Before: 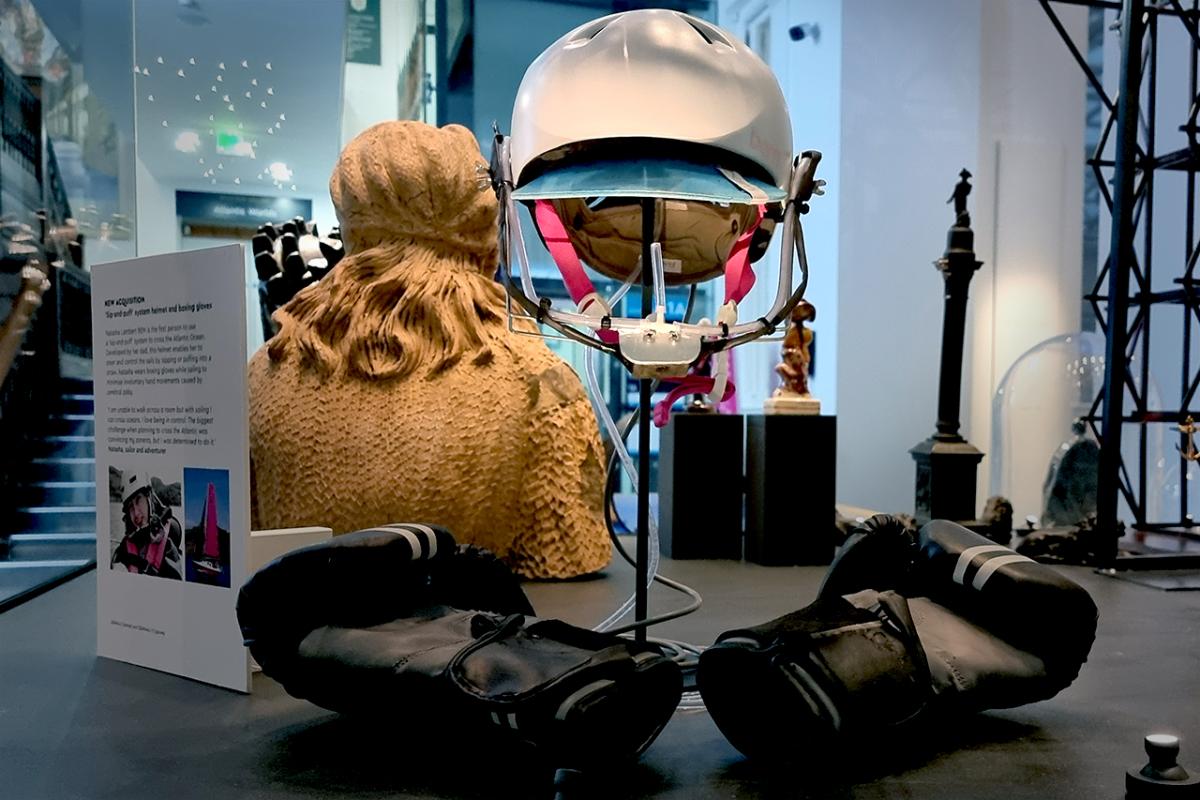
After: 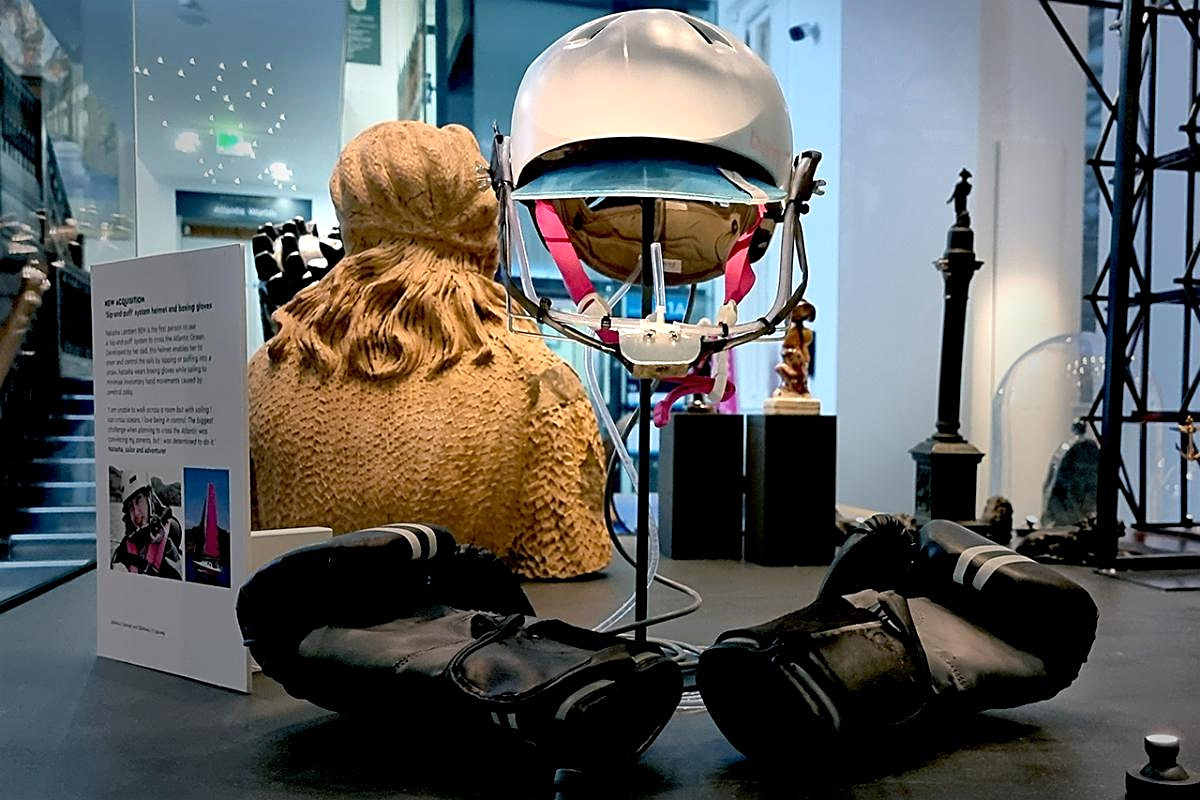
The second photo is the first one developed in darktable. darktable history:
sharpen: on, module defaults
exposure: exposure 0.131 EV, compensate highlight preservation false
